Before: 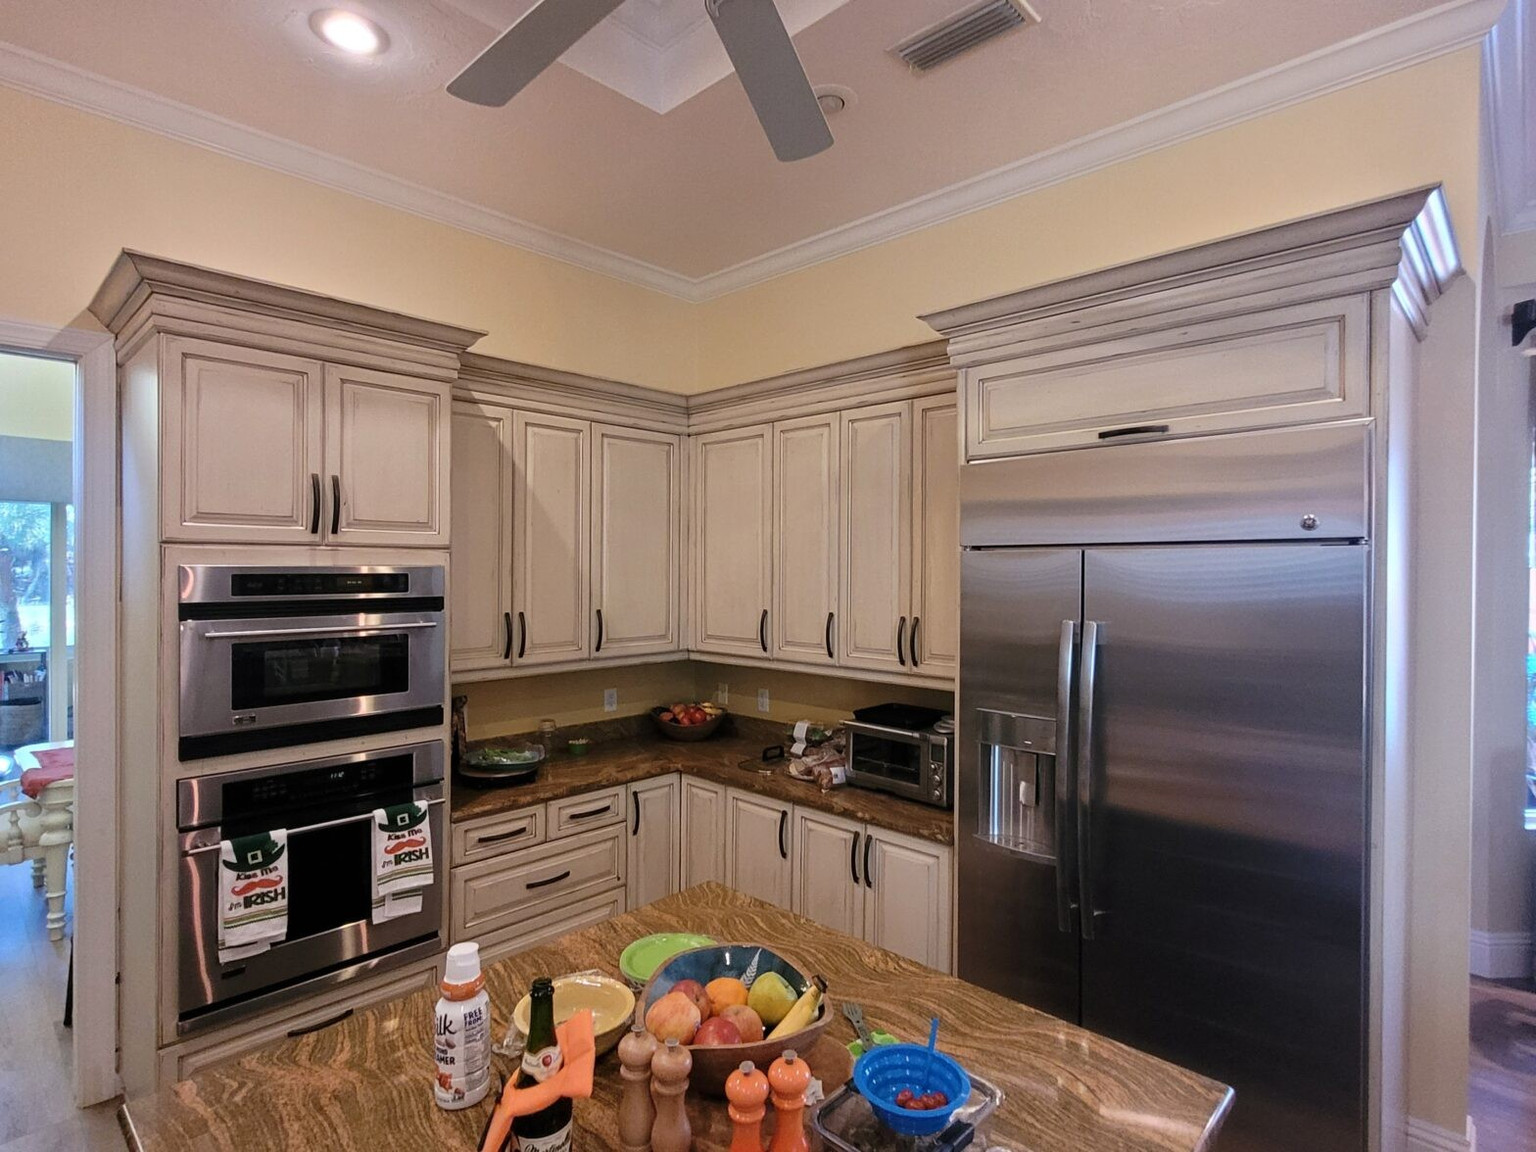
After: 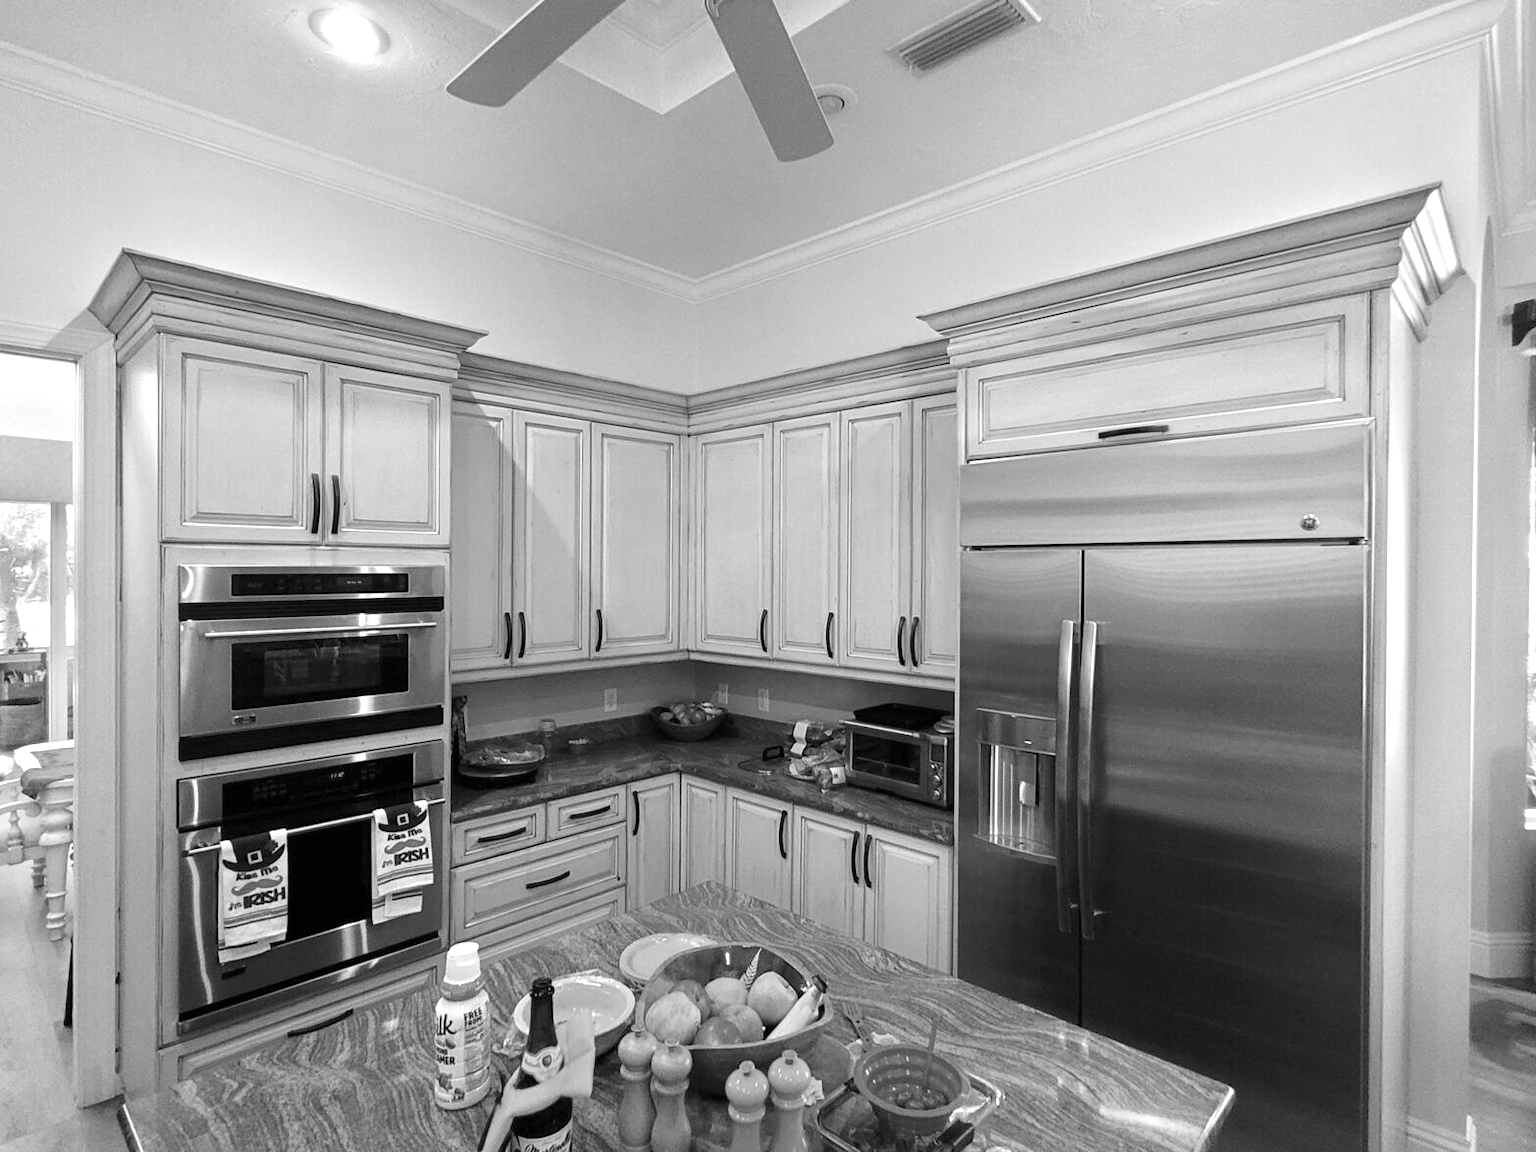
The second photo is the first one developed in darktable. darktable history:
exposure: exposure 0.781 EV, compensate highlight preservation false
monochrome: size 1
